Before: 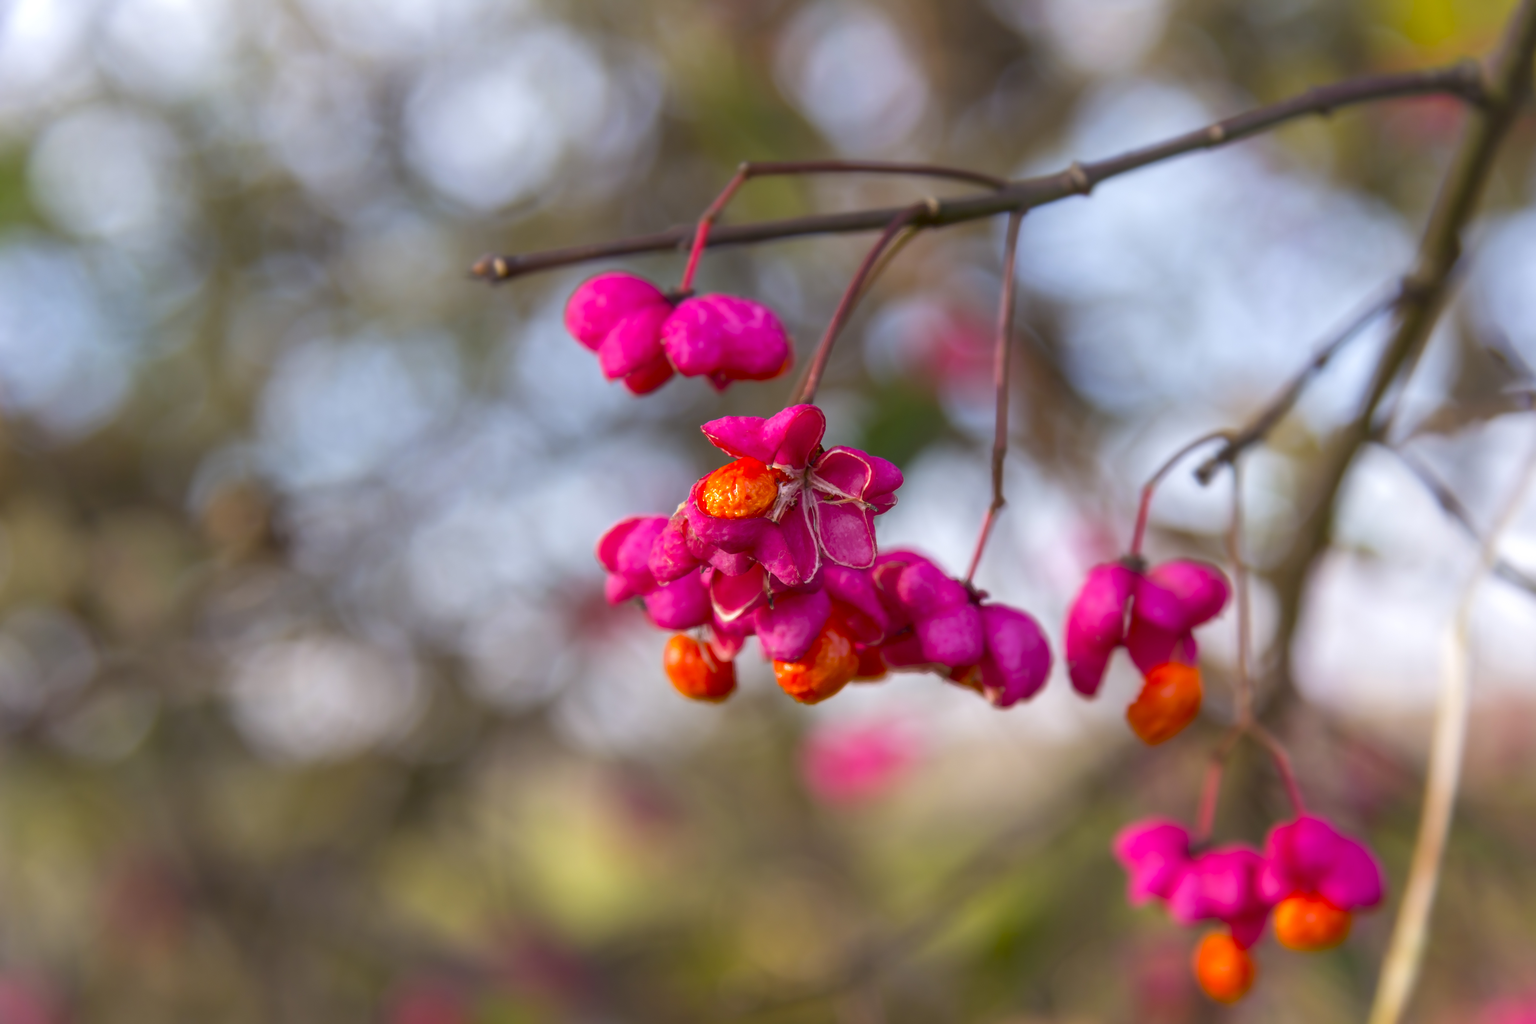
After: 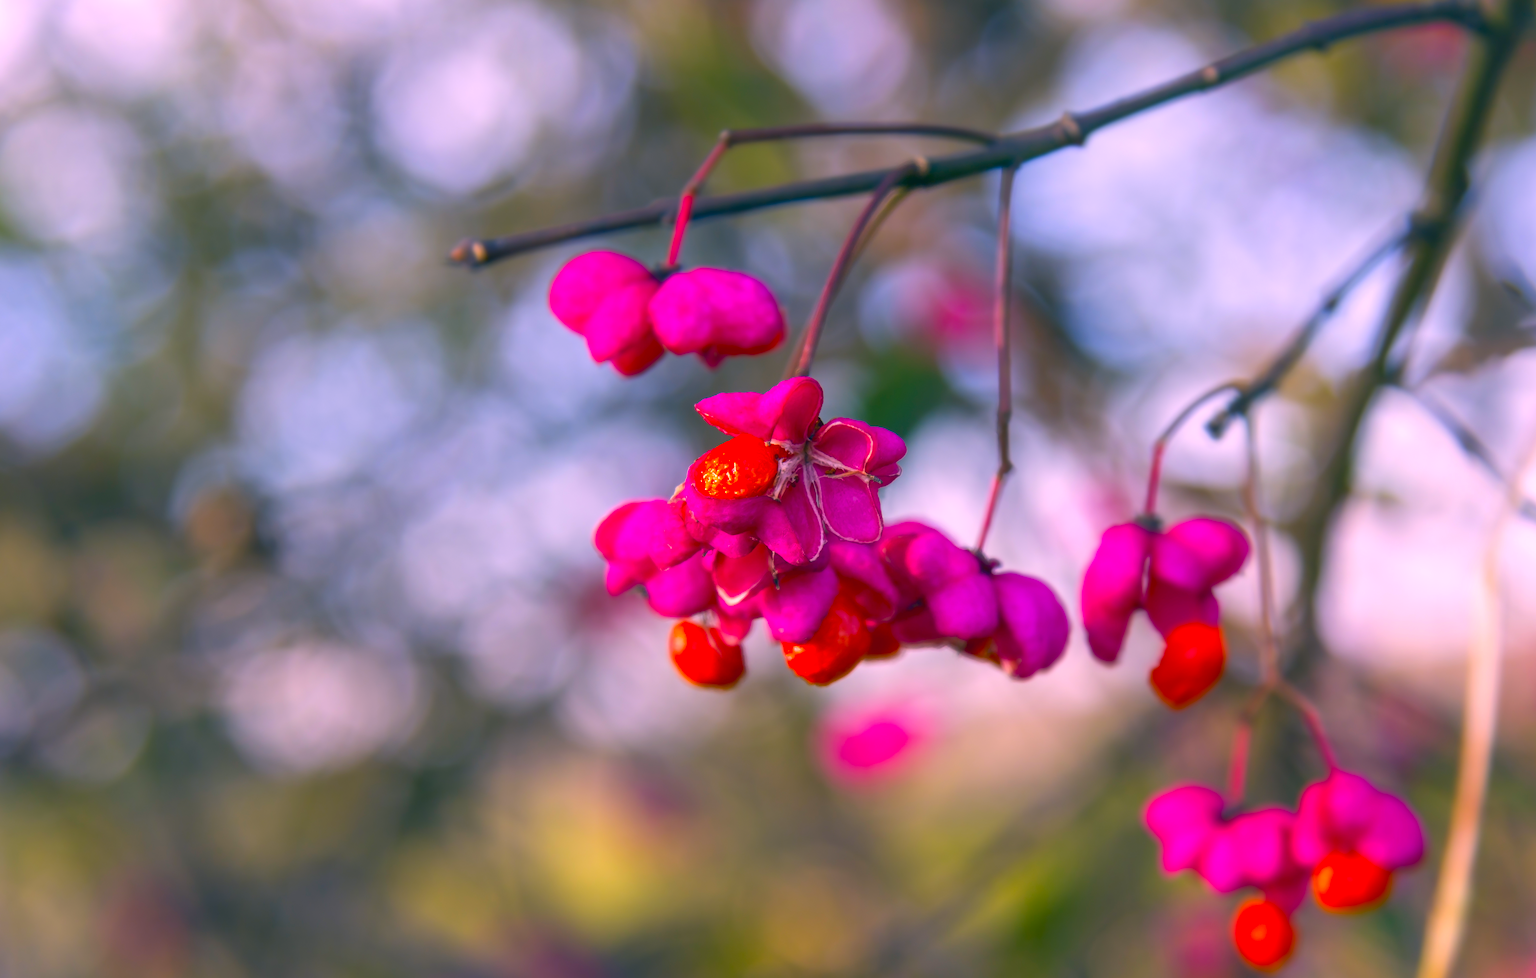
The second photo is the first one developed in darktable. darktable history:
rotate and perspective: rotation -3°, crop left 0.031, crop right 0.968, crop top 0.07, crop bottom 0.93
color correction: highlights a* 17.03, highlights b* 0.205, shadows a* -15.38, shadows b* -14.56, saturation 1.5
